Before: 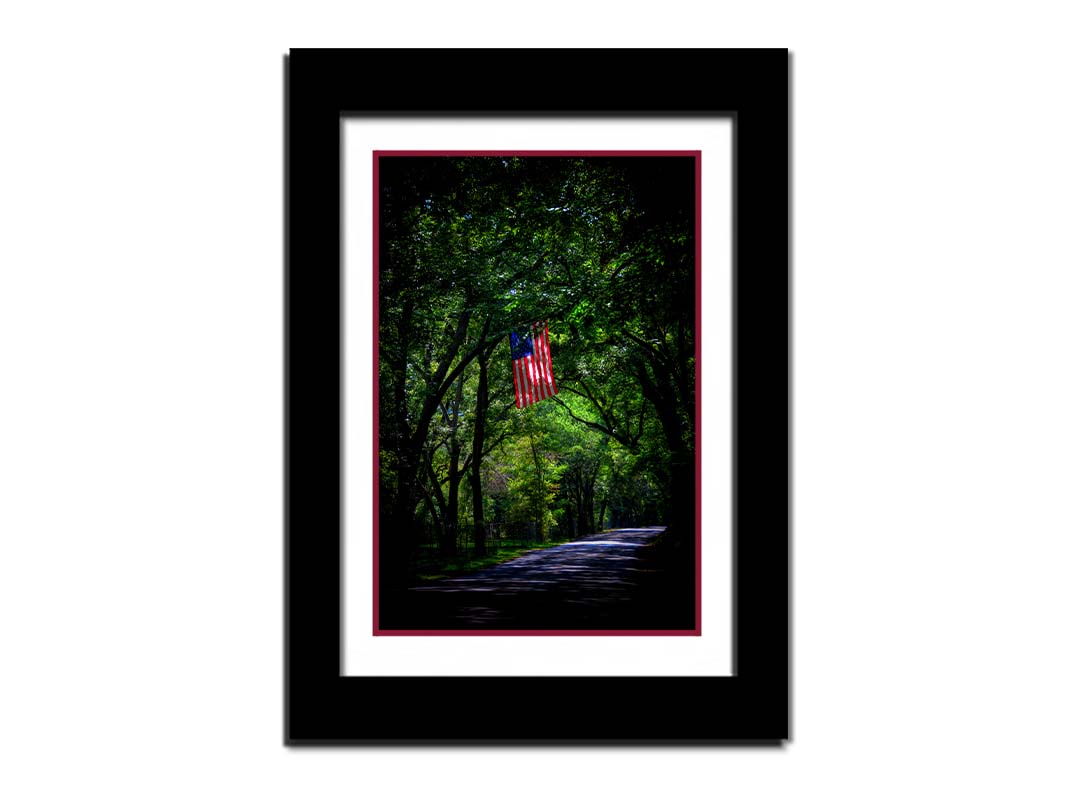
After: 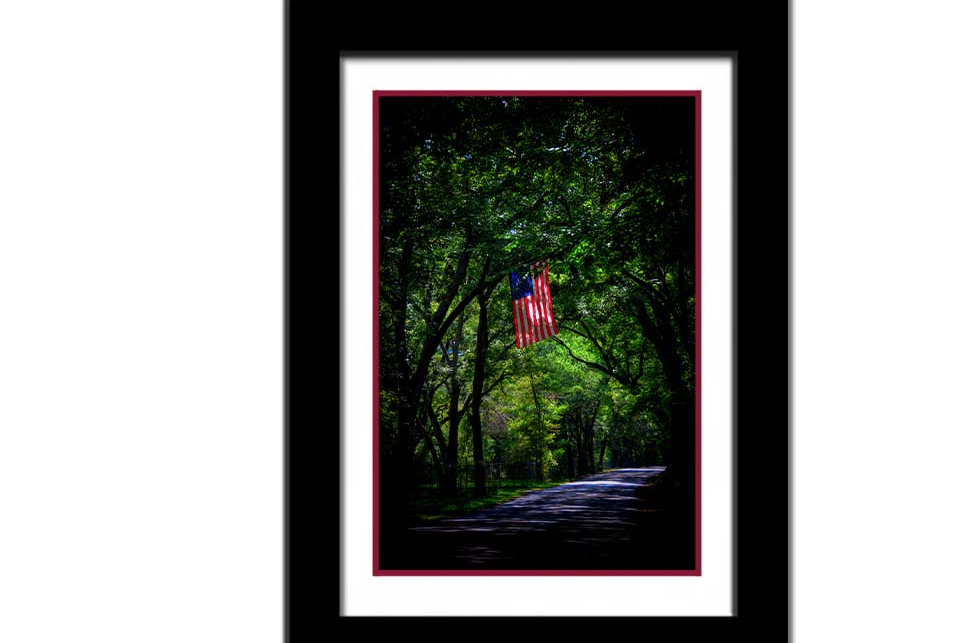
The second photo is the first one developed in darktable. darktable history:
tone equalizer: on, module defaults
crop: top 7.552%, right 9.767%, bottom 12.008%
